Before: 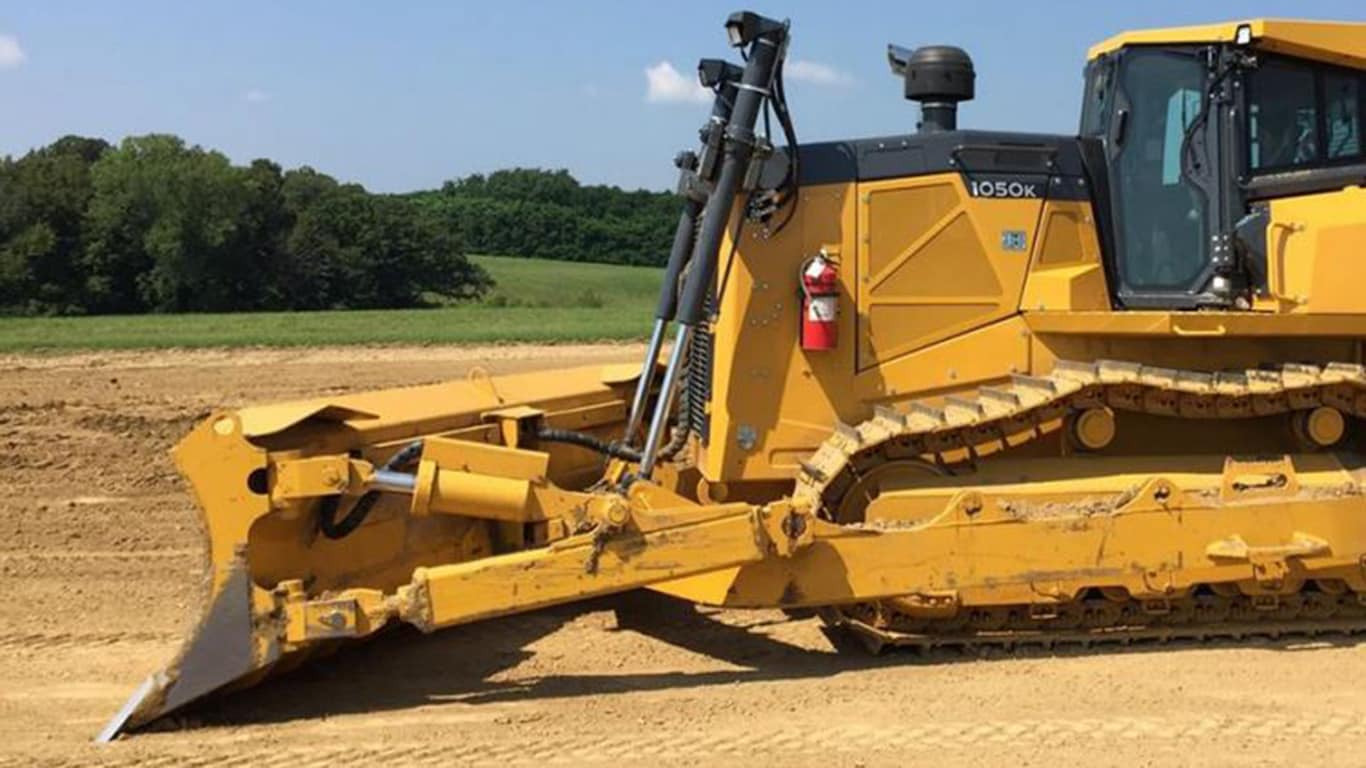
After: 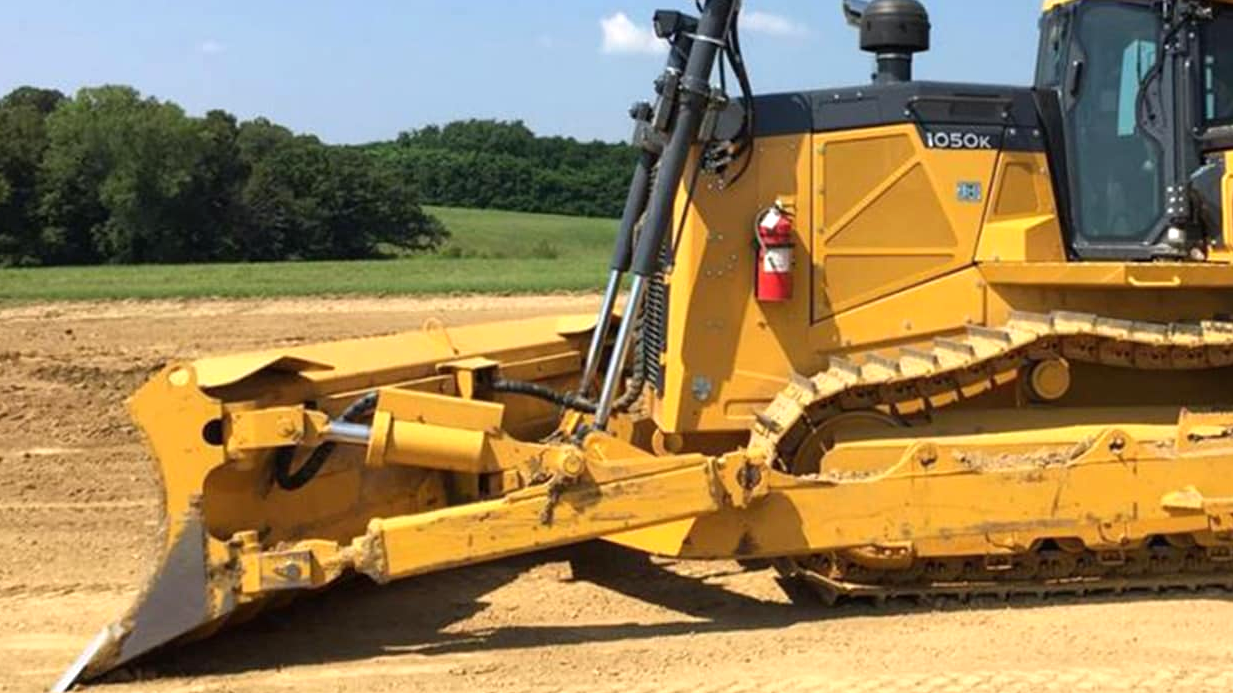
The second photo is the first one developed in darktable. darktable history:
exposure: exposure 0.15 EV
crop: left 3.305%, top 6.436%, right 6.389%, bottom 3.258%
